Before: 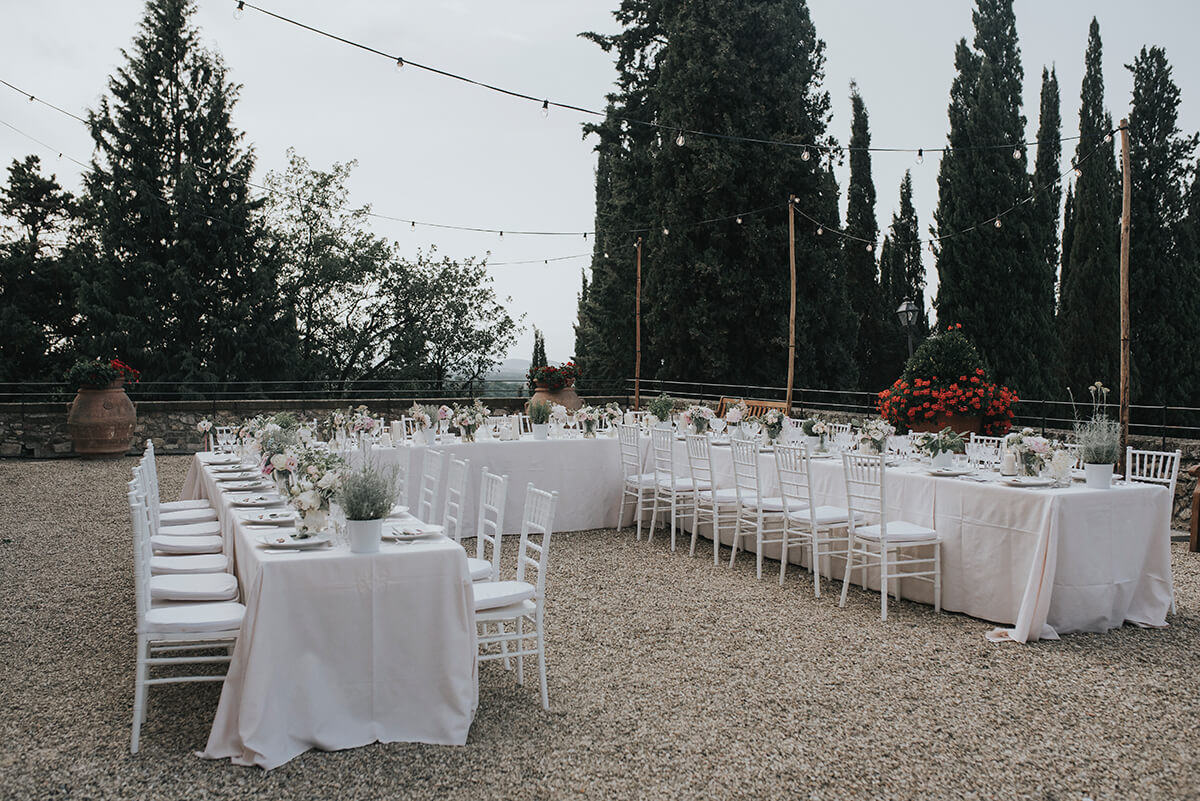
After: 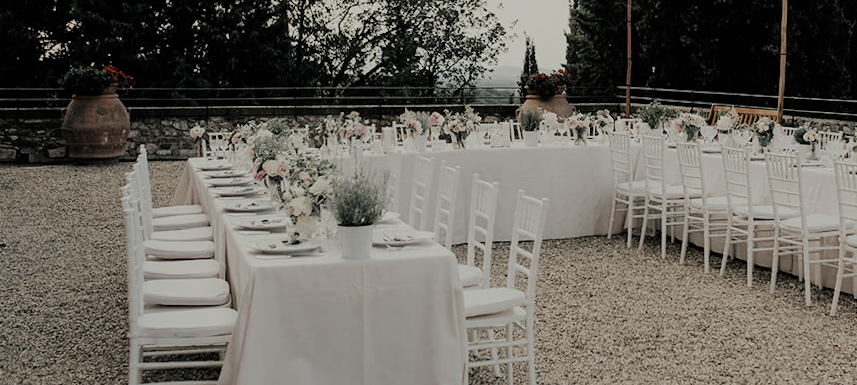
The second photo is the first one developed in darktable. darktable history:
white balance: red 1.029, blue 0.92
color zones: curves: ch0 [(0, 0.5) (0.125, 0.4) (0.25, 0.5) (0.375, 0.4) (0.5, 0.4) (0.625, 0.35) (0.75, 0.35) (0.875, 0.5)]; ch1 [(0, 0.35) (0.125, 0.45) (0.25, 0.35) (0.375, 0.35) (0.5, 0.35) (0.625, 0.35) (0.75, 0.45) (0.875, 0.35)]; ch2 [(0, 0.6) (0.125, 0.5) (0.25, 0.5) (0.375, 0.6) (0.5, 0.6) (0.625, 0.5) (0.75, 0.5) (0.875, 0.5)]
crop: top 36.498%, right 27.964%, bottom 14.995%
filmic rgb: black relative exposure -6.15 EV, white relative exposure 6.96 EV, hardness 2.23, color science v6 (2022)
rotate and perspective: rotation 0.192°, lens shift (horizontal) -0.015, crop left 0.005, crop right 0.996, crop top 0.006, crop bottom 0.99
